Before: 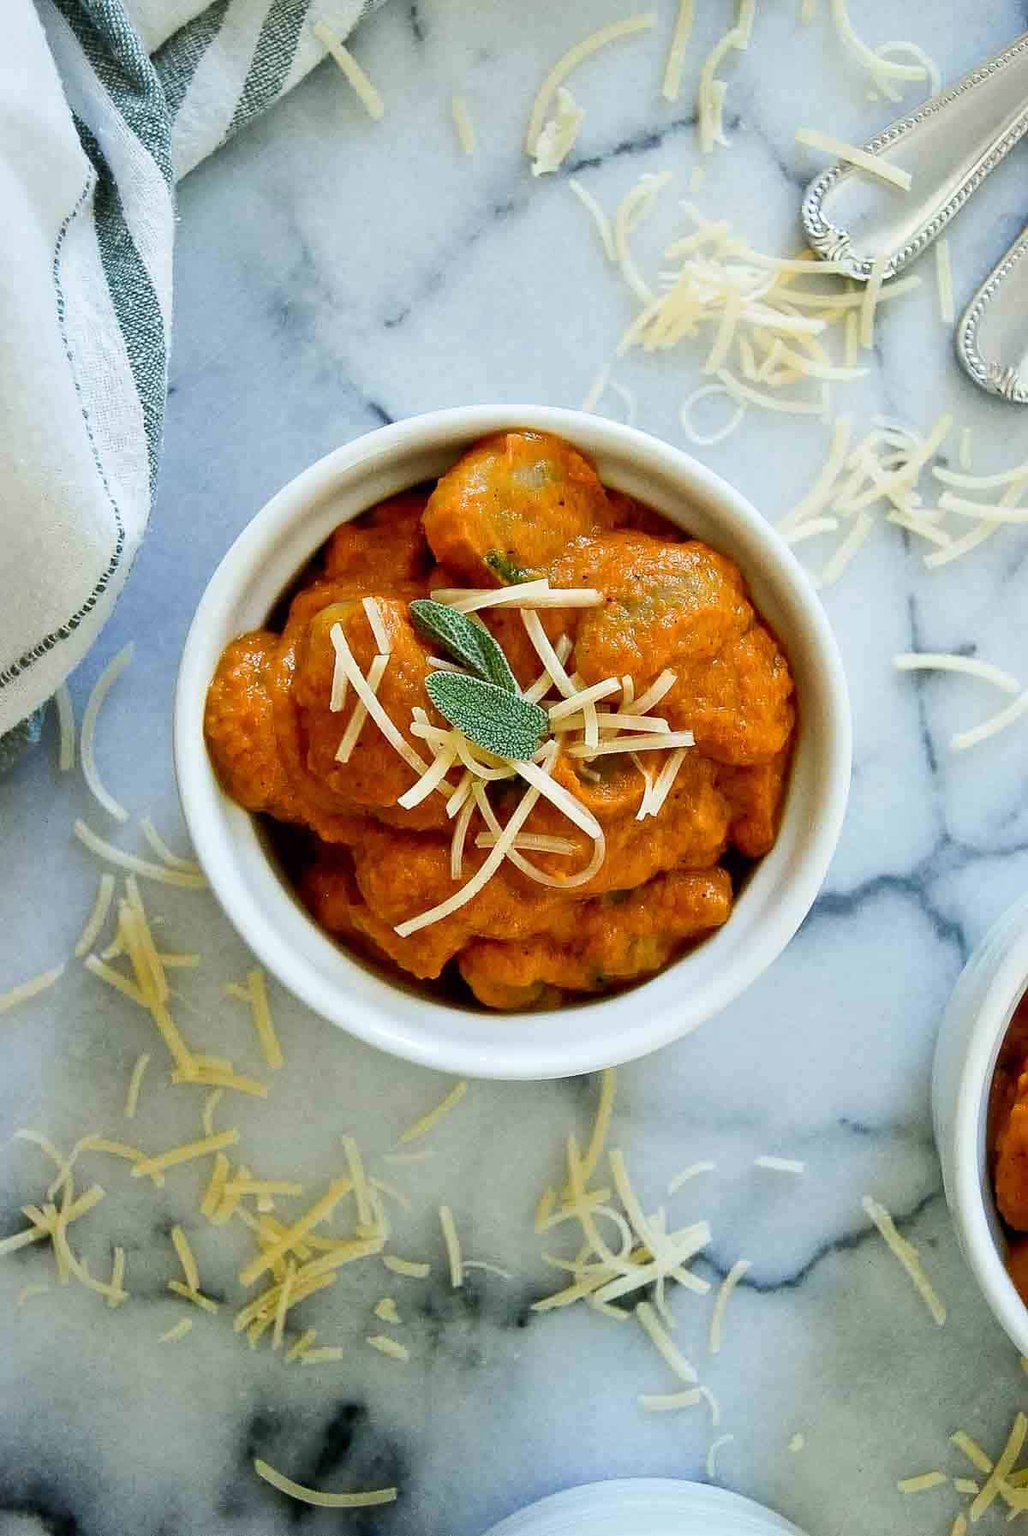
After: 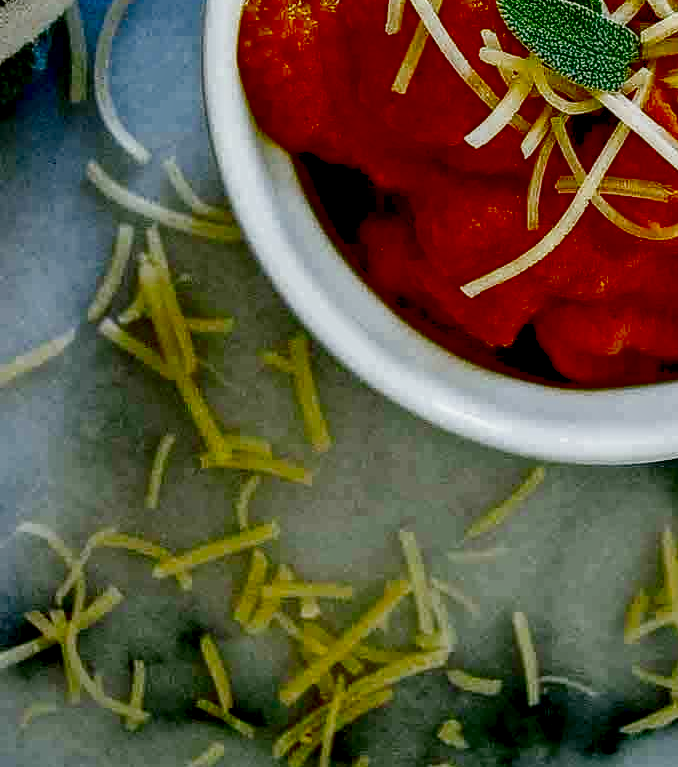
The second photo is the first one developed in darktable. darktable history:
local contrast: highlights 60%, shadows 64%, detail 160%
crop: top 44.42%, right 43.487%, bottom 12.765%
exposure: exposure 0.69 EV, compensate highlight preservation false
filmic rgb: black relative exposure -9.17 EV, white relative exposure 6.74 EV, threshold 5.98 EV, hardness 3.08, contrast 1.057, add noise in highlights 0.001, preserve chrominance no, color science v3 (2019), use custom middle-gray values true, contrast in highlights soft, enable highlight reconstruction true
contrast brightness saturation: brightness -0.985, saturation 0.983
